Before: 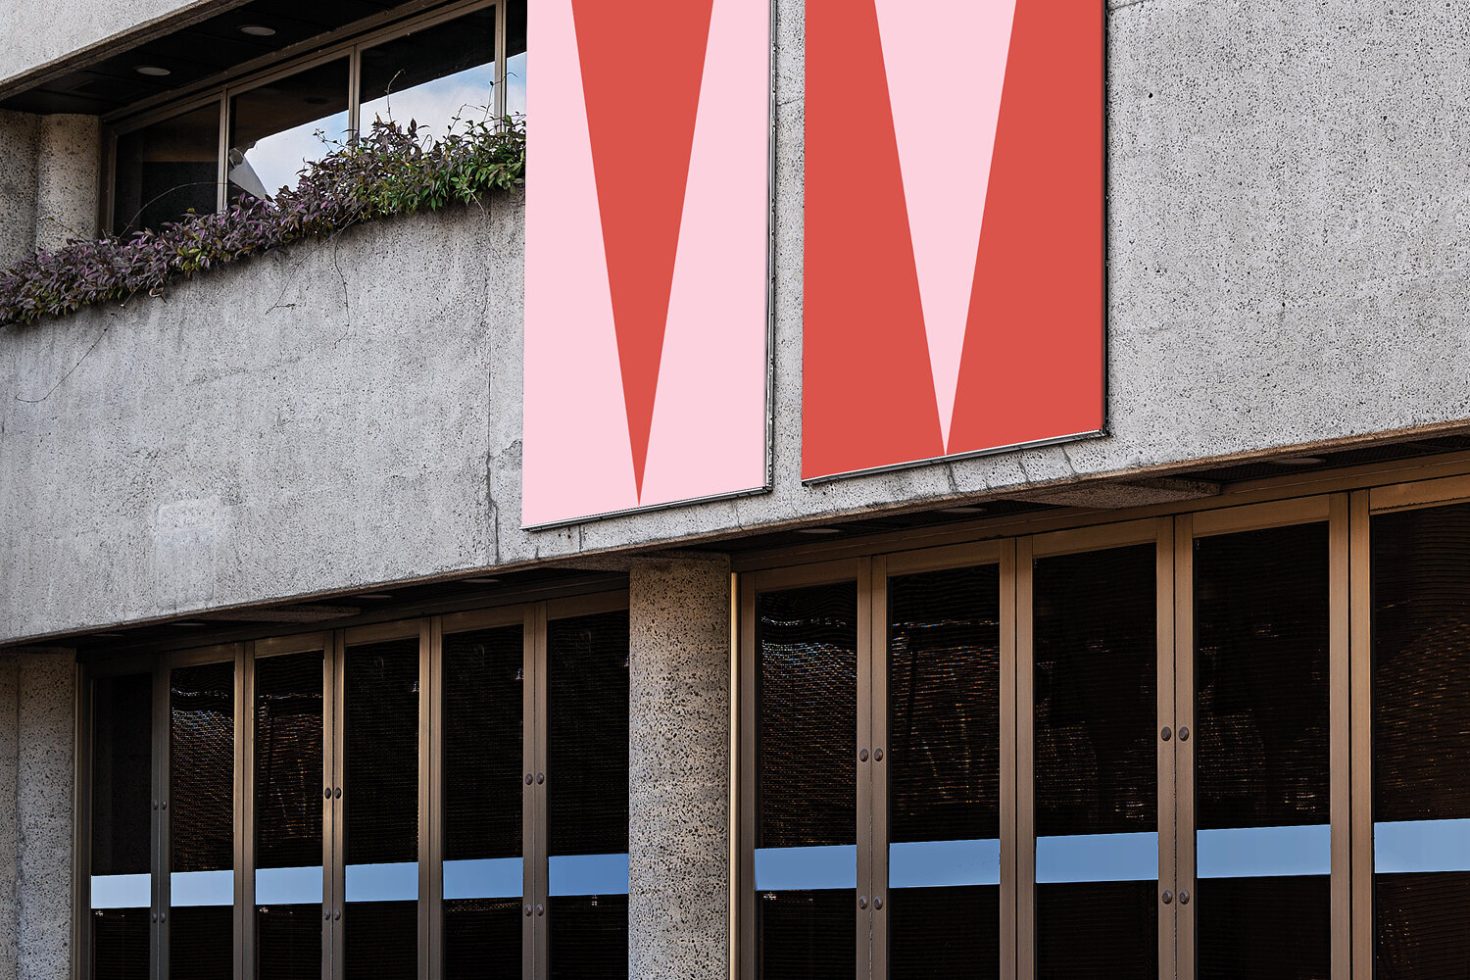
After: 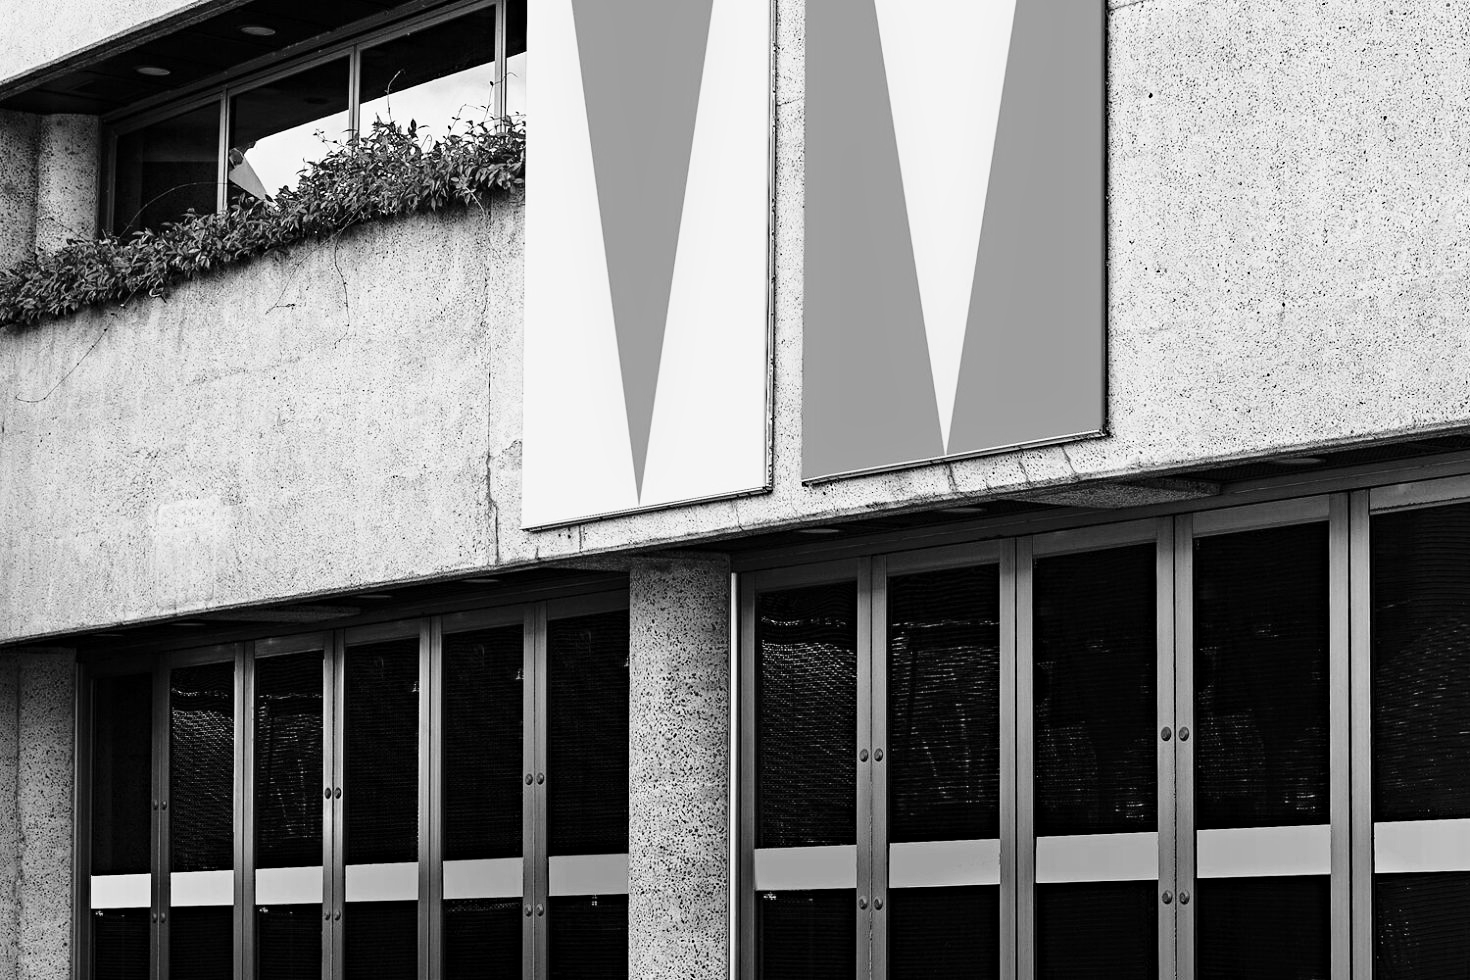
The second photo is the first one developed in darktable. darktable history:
monochrome: on, module defaults
haze removal: compatibility mode true, adaptive false
base curve: curves: ch0 [(0, 0) (0.028, 0.03) (0.121, 0.232) (0.46, 0.748) (0.859, 0.968) (1, 1)], preserve colors none
